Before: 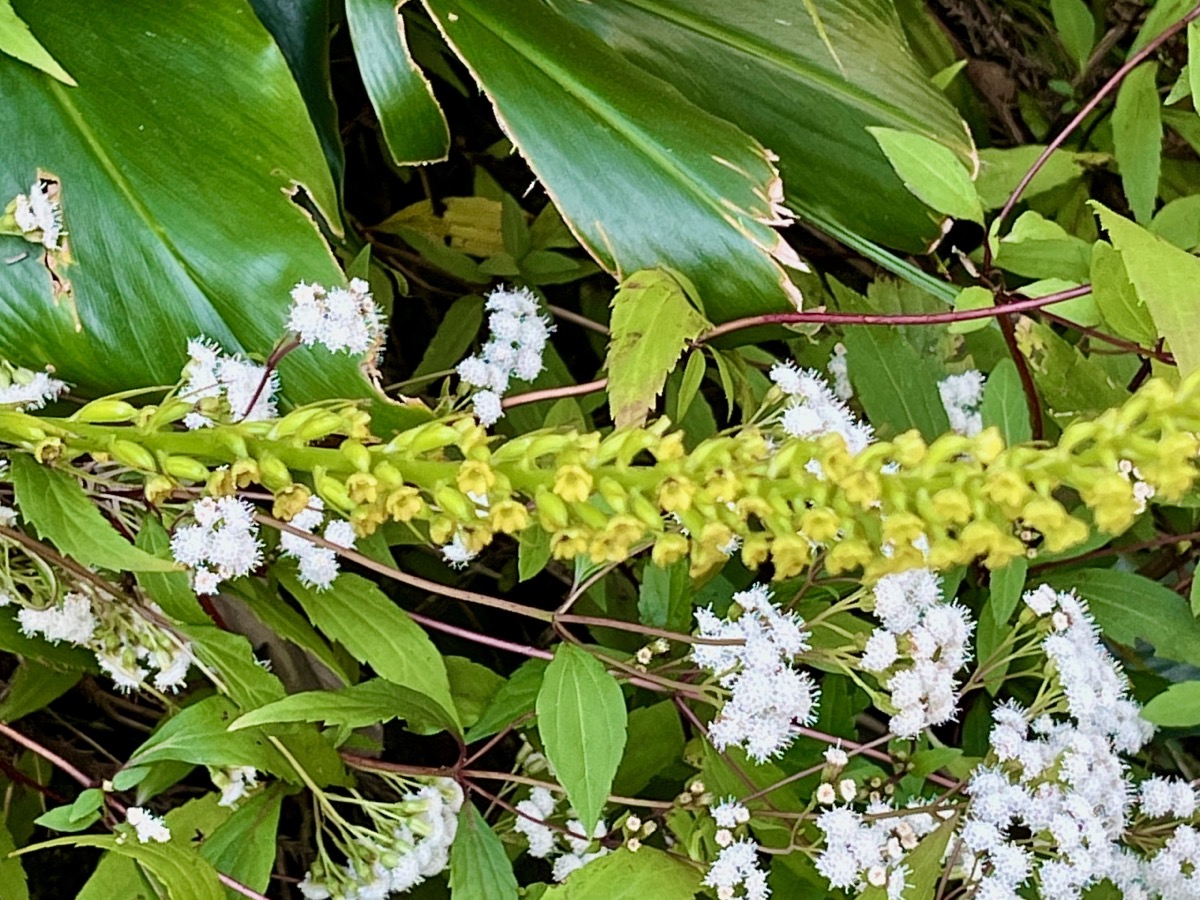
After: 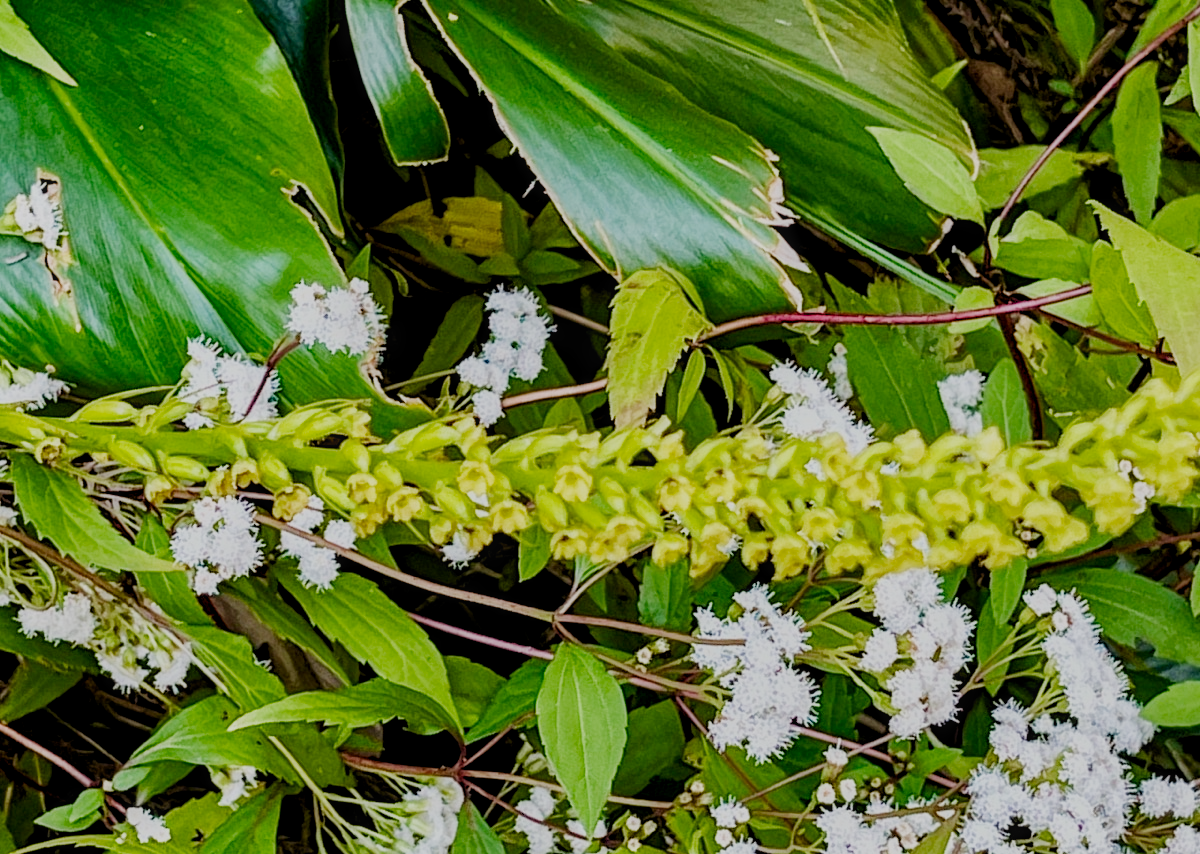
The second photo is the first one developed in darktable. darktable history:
crop and rotate: top 0.004%, bottom 5.028%
local contrast: on, module defaults
color correction: highlights b* 0.066, saturation 1.27
color balance rgb: shadows lift › chroma 1.023%, shadows lift › hue 28.81°, perceptual saturation grading › global saturation 0.954%
filmic rgb: black relative exposure -7.65 EV, white relative exposure 4.56 EV, hardness 3.61, preserve chrominance no, color science v5 (2021), contrast in shadows safe, contrast in highlights safe
